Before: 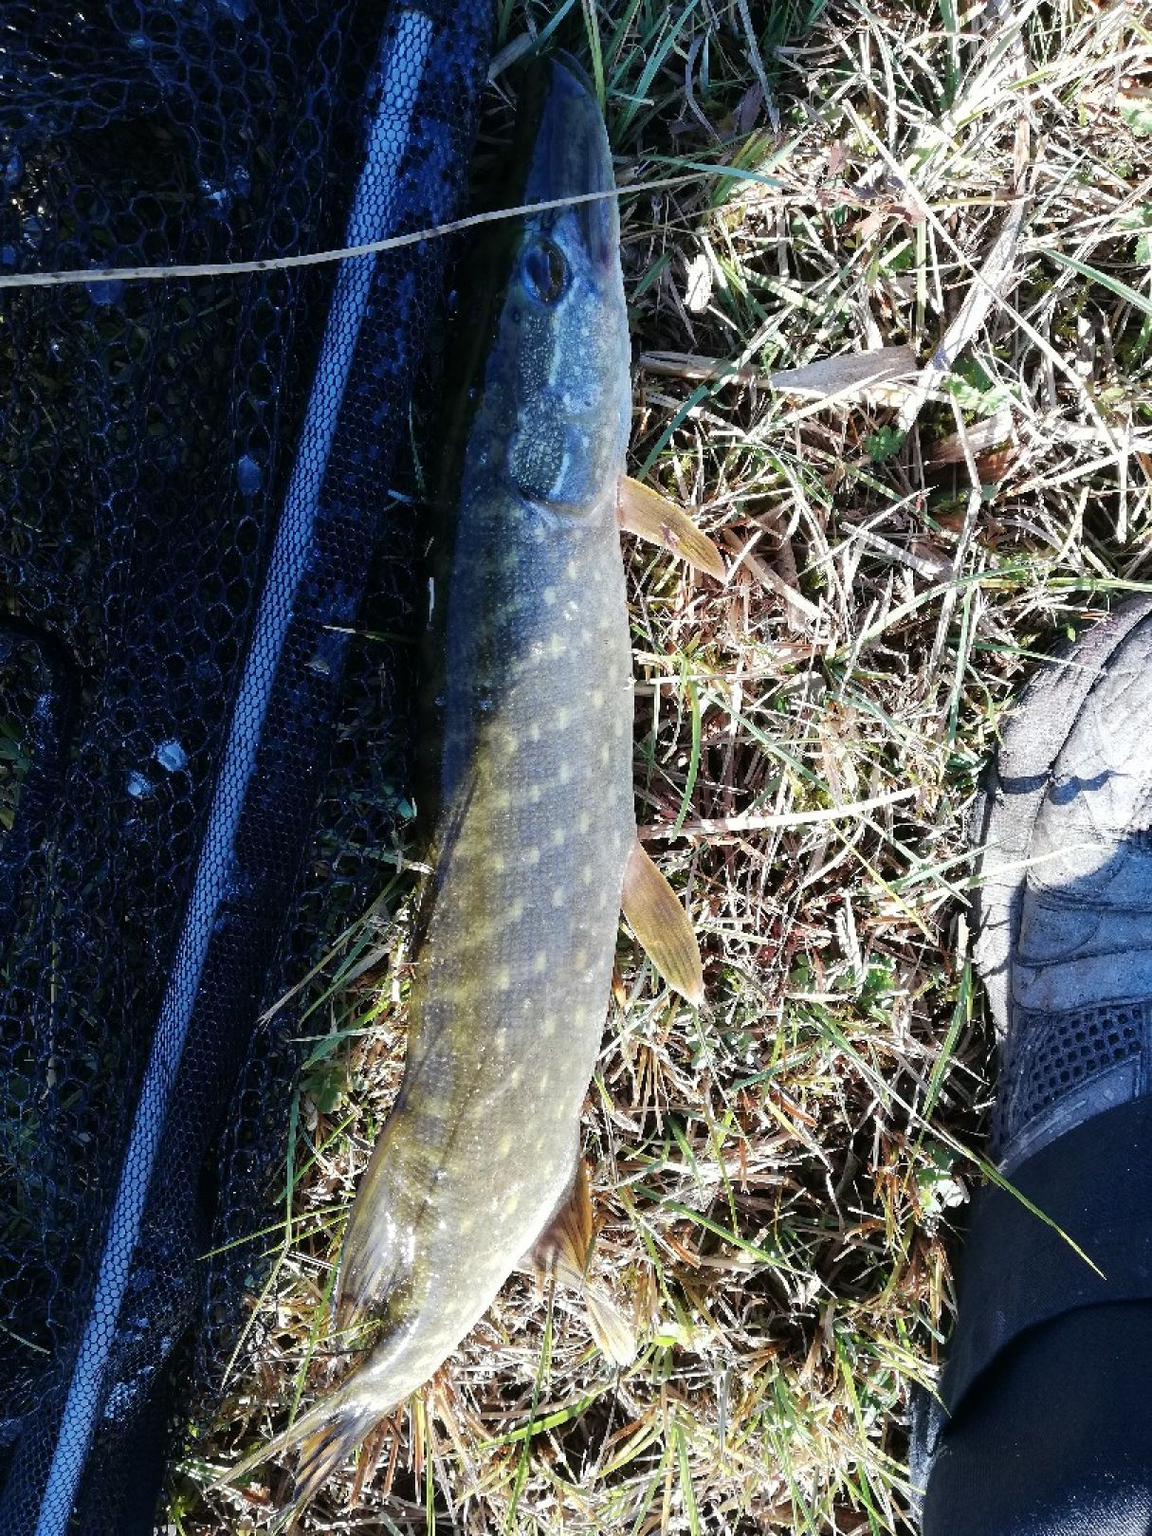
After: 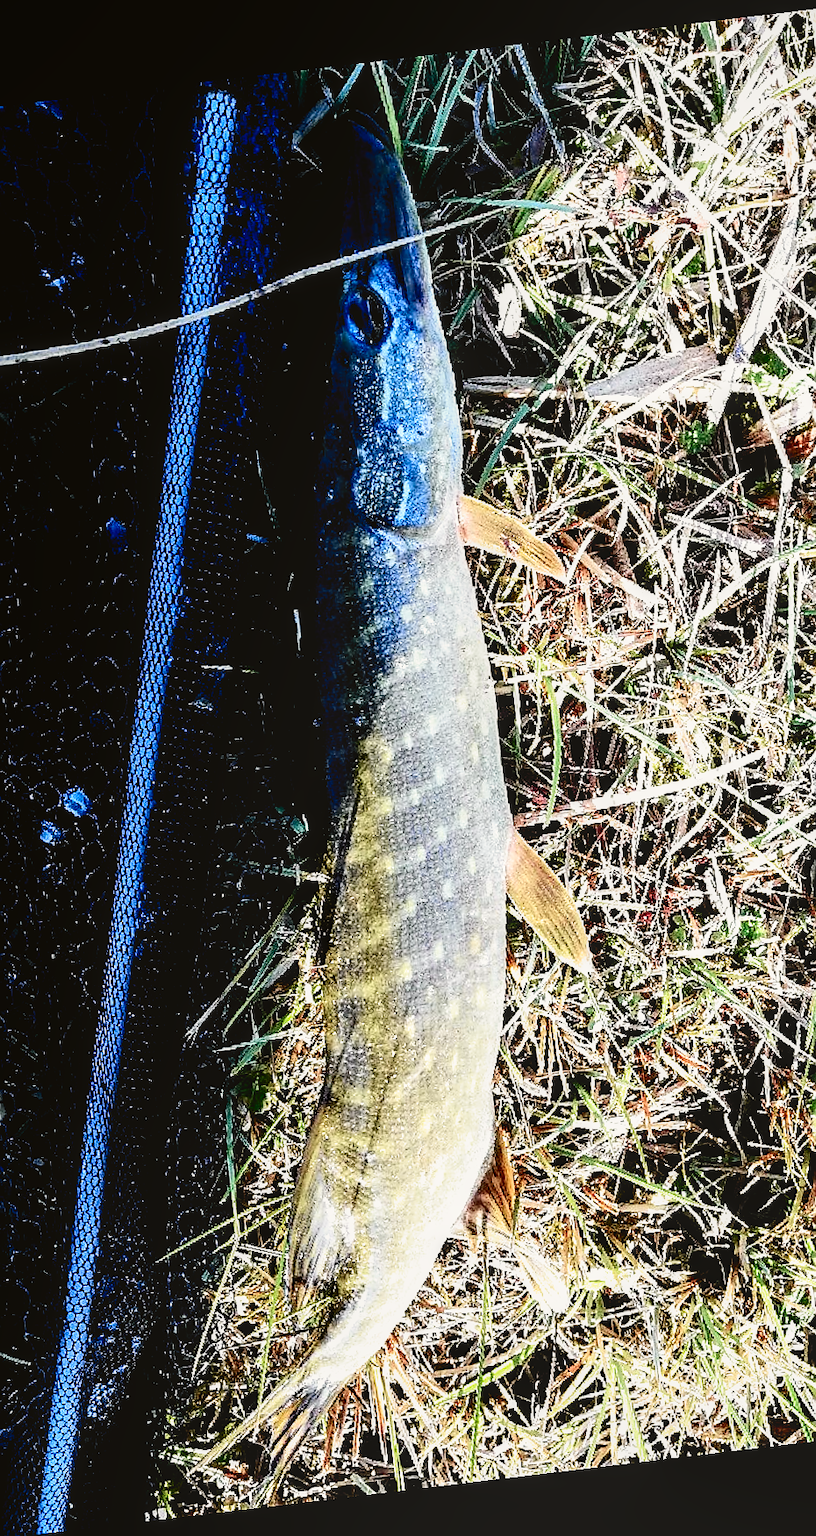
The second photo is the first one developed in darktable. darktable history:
sharpen: radius 1.4, amount 1.25, threshold 0.7
crop and rotate: left 13.409%, right 19.924%
local contrast: on, module defaults
color balance rgb: shadows lift › chroma 3.88%, shadows lift › hue 88.52°, power › hue 214.65°, global offset › chroma 0.1%, global offset › hue 252.4°, contrast 4.45%
tone curve: curves: ch0 [(0, 0.026) (0.184, 0.172) (0.391, 0.468) (0.446, 0.56) (0.605, 0.758) (0.831, 0.931) (0.992, 1)]; ch1 [(0, 0) (0.437, 0.447) (0.501, 0.502) (0.538, 0.539) (0.574, 0.589) (0.617, 0.64) (0.699, 0.749) (0.859, 0.919) (1, 1)]; ch2 [(0, 0) (0.33, 0.301) (0.421, 0.443) (0.447, 0.482) (0.499, 0.509) (0.538, 0.564) (0.585, 0.615) (0.664, 0.664) (1, 1)], color space Lab, independent channels, preserve colors none
filmic rgb: black relative exposure -5.5 EV, white relative exposure 2.5 EV, threshold 3 EV, target black luminance 0%, hardness 4.51, latitude 67.35%, contrast 1.453, shadows ↔ highlights balance -3.52%, preserve chrominance no, color science v4 (2020), contrast in shadows soft, enable highlight reconstruction true
rotate and perspective: rotation -6.83°, automatic cropping off
